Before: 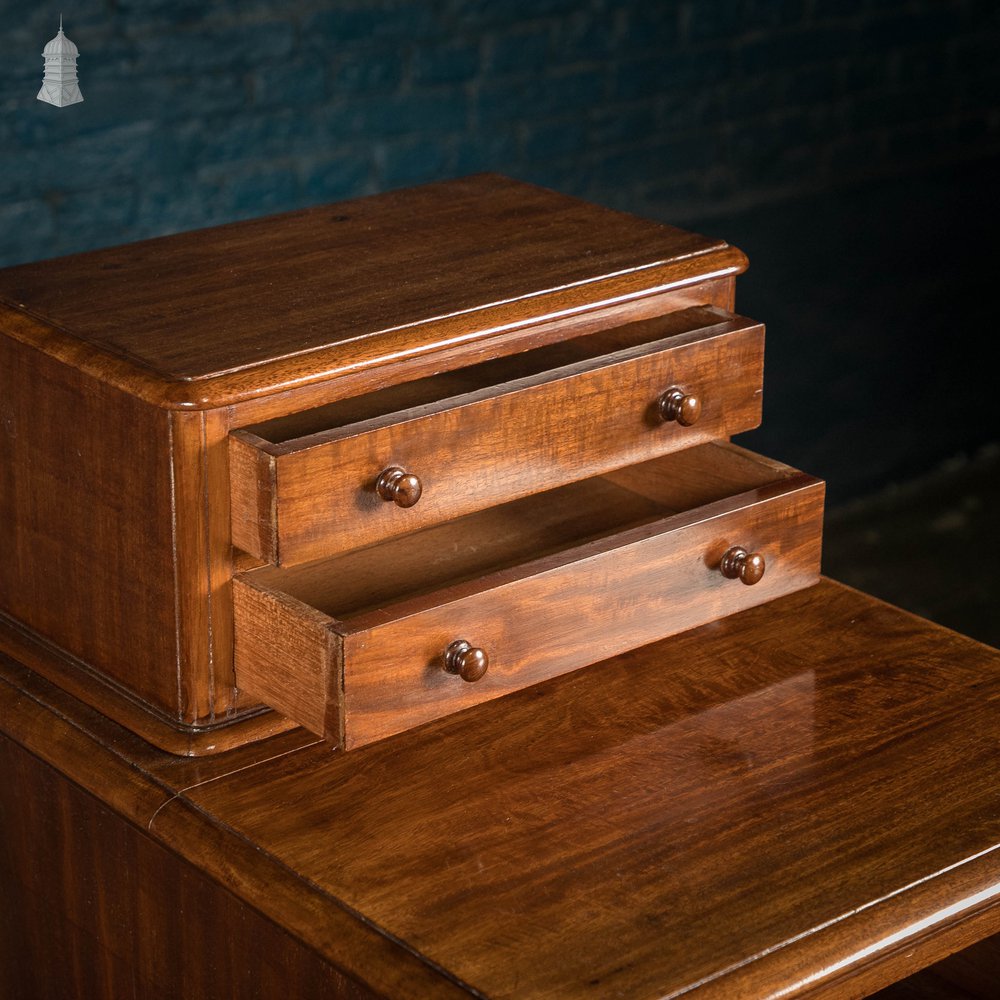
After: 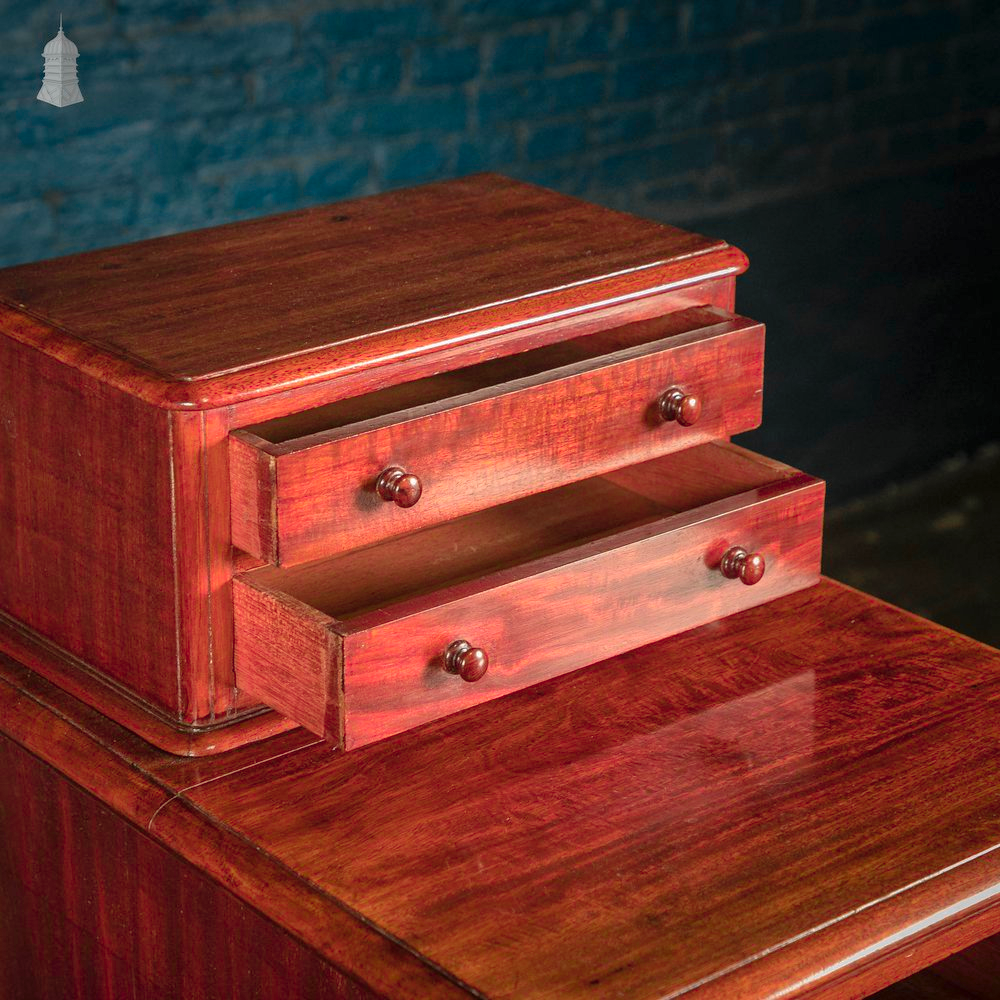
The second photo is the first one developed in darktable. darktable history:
shadows and highlights: on, module defaults
color zones: curves: ch0 [(0, 0.533) (0.126, 0.533) (0.234, 0.533) (0.368, 0.357) (0.5, 0.5) (0.625, 0.5) (0.74, 0.637) (0.875, 0.5)]; ch1 [(0.004, 0.708) (0.129, 0.662) (0.25, 0.5) (0.375, 0.331) (0.496, 0.396) (0.625, 0.649) (0.739, 0.26) (0.875, 0.5) (1, 0.478)]; ch2 [(0, 0.409) (0.132, 0.403) (0.236, 0.558) (0.379, 0.448) (0.5, 0.5) (0.625, 0.5) (0.691, 0.39) (0.875, 0.5)]
